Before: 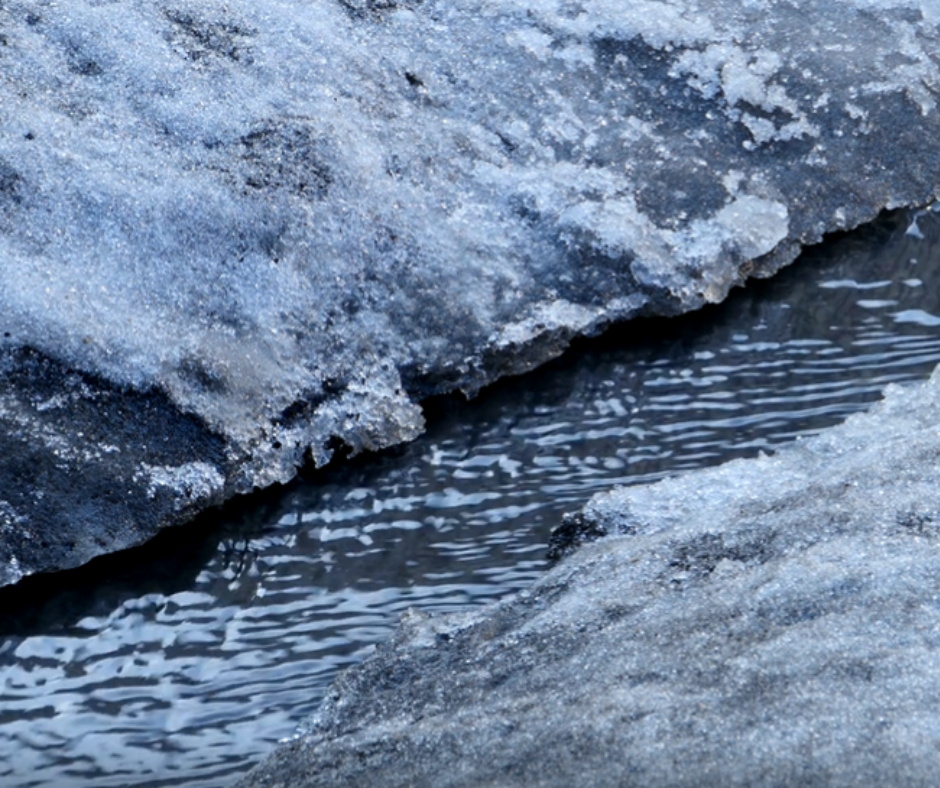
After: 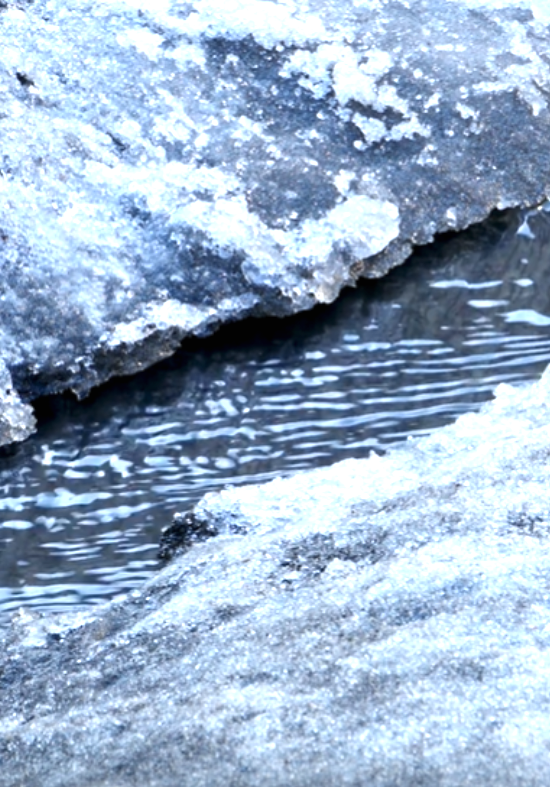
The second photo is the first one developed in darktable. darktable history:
crop: left 41.402%
exposure: black level correction 0, exposure 1.1 EV, compensate exposure bias true, compensate highlight preservation false
